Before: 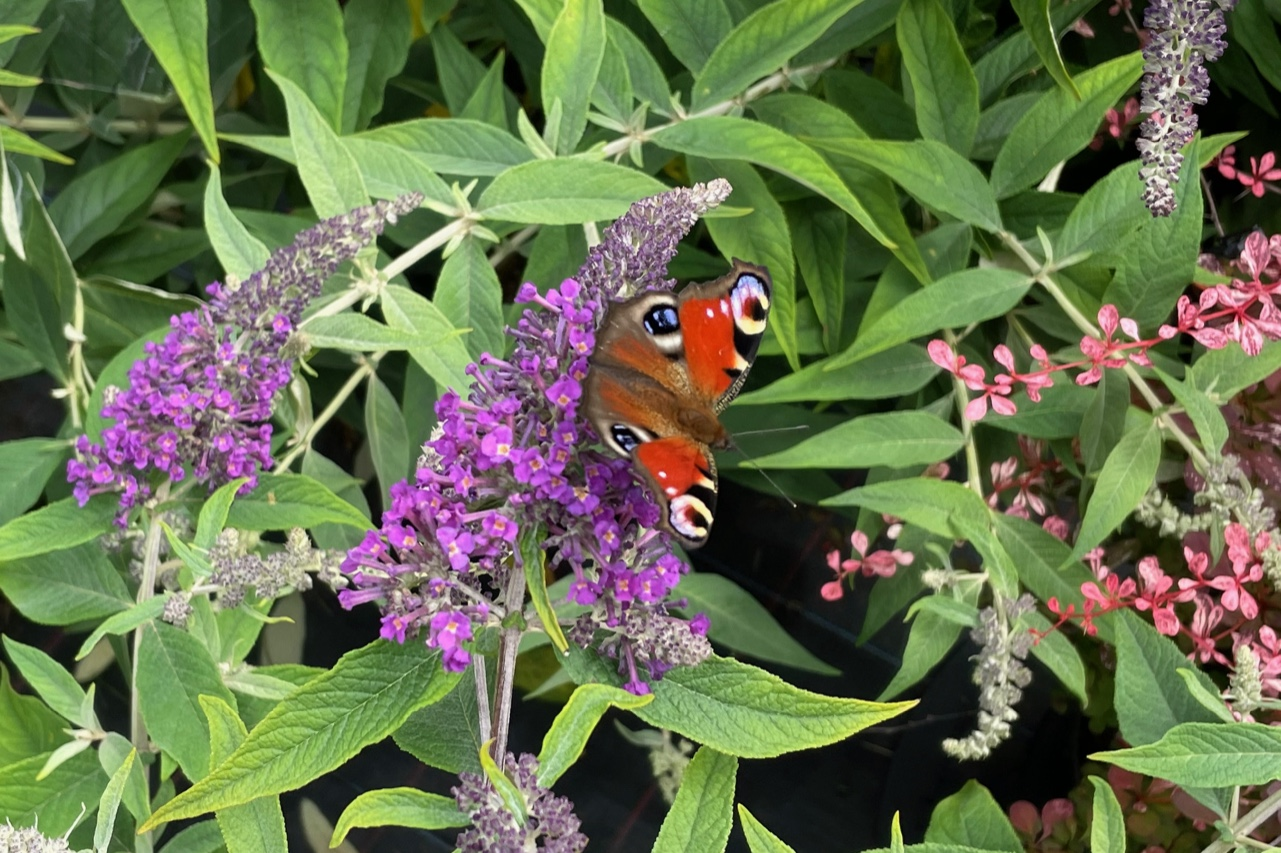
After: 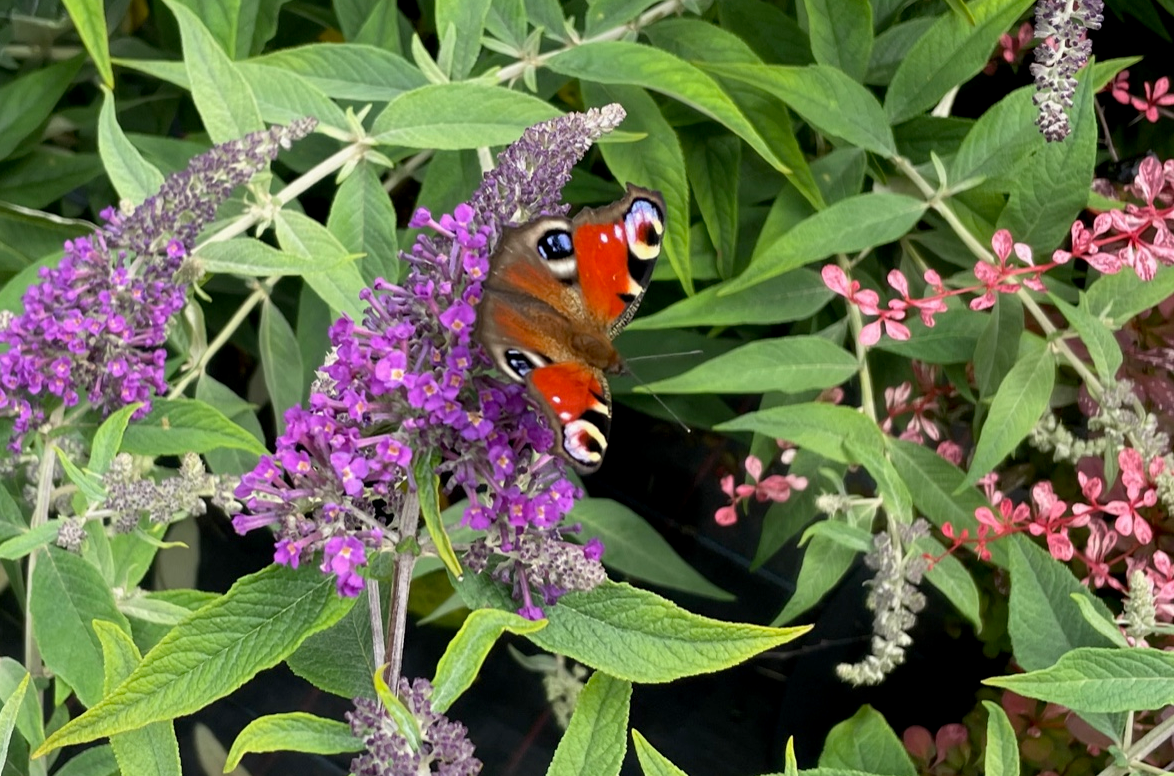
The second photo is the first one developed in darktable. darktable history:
crop and rotate: left 8.301%, top 8.925%
